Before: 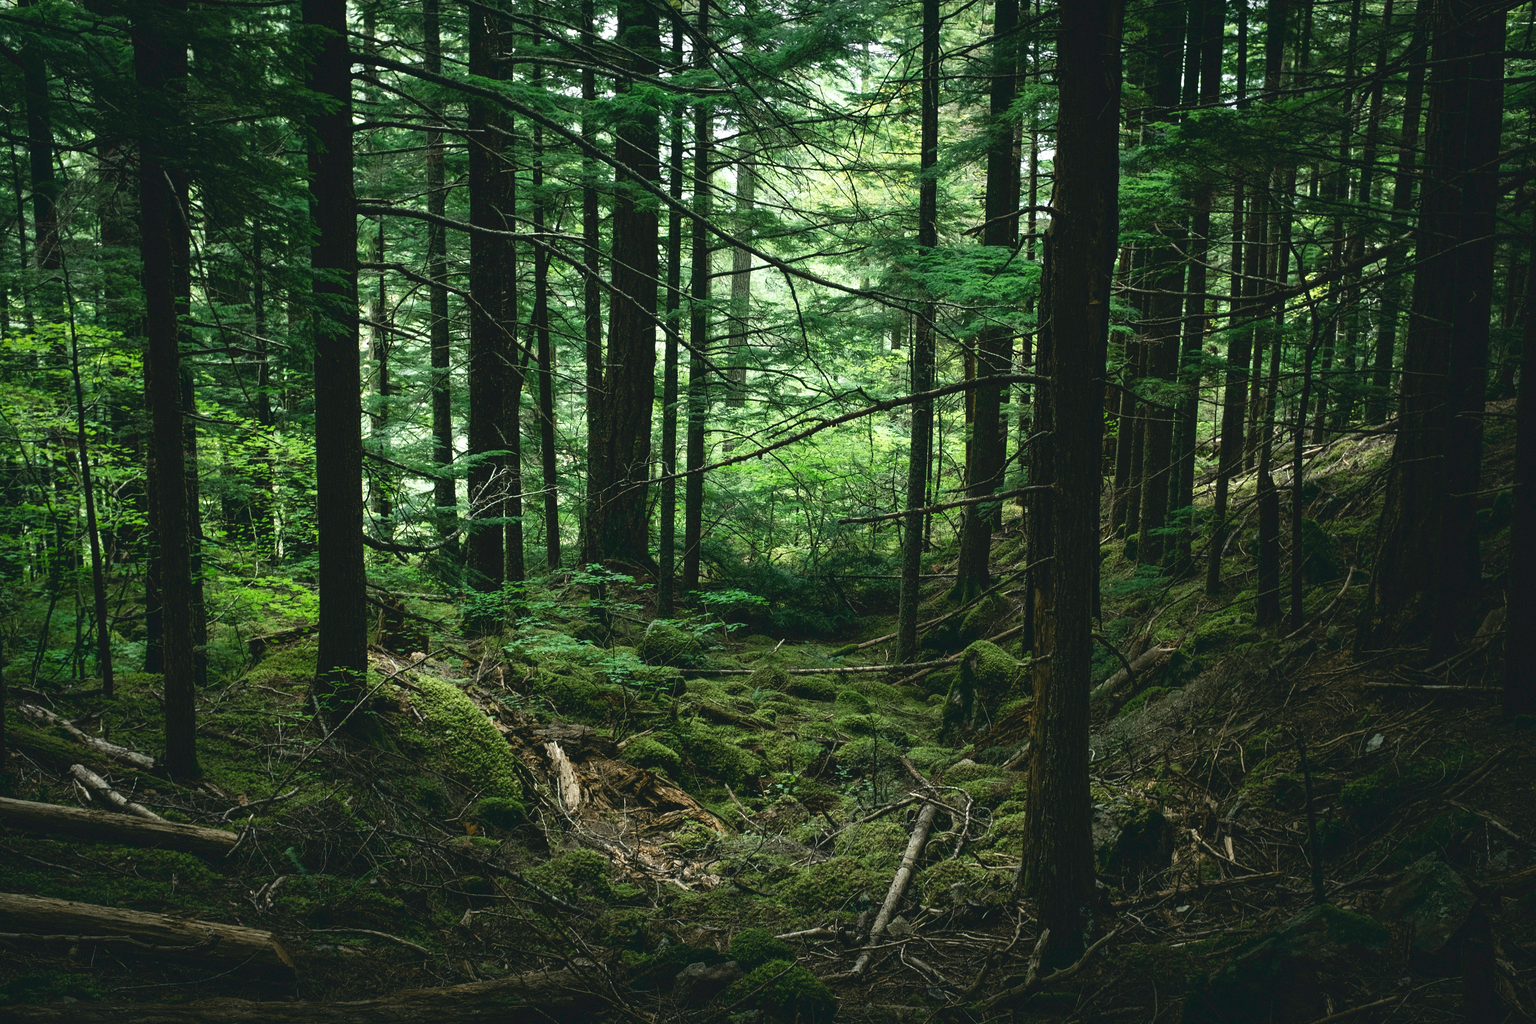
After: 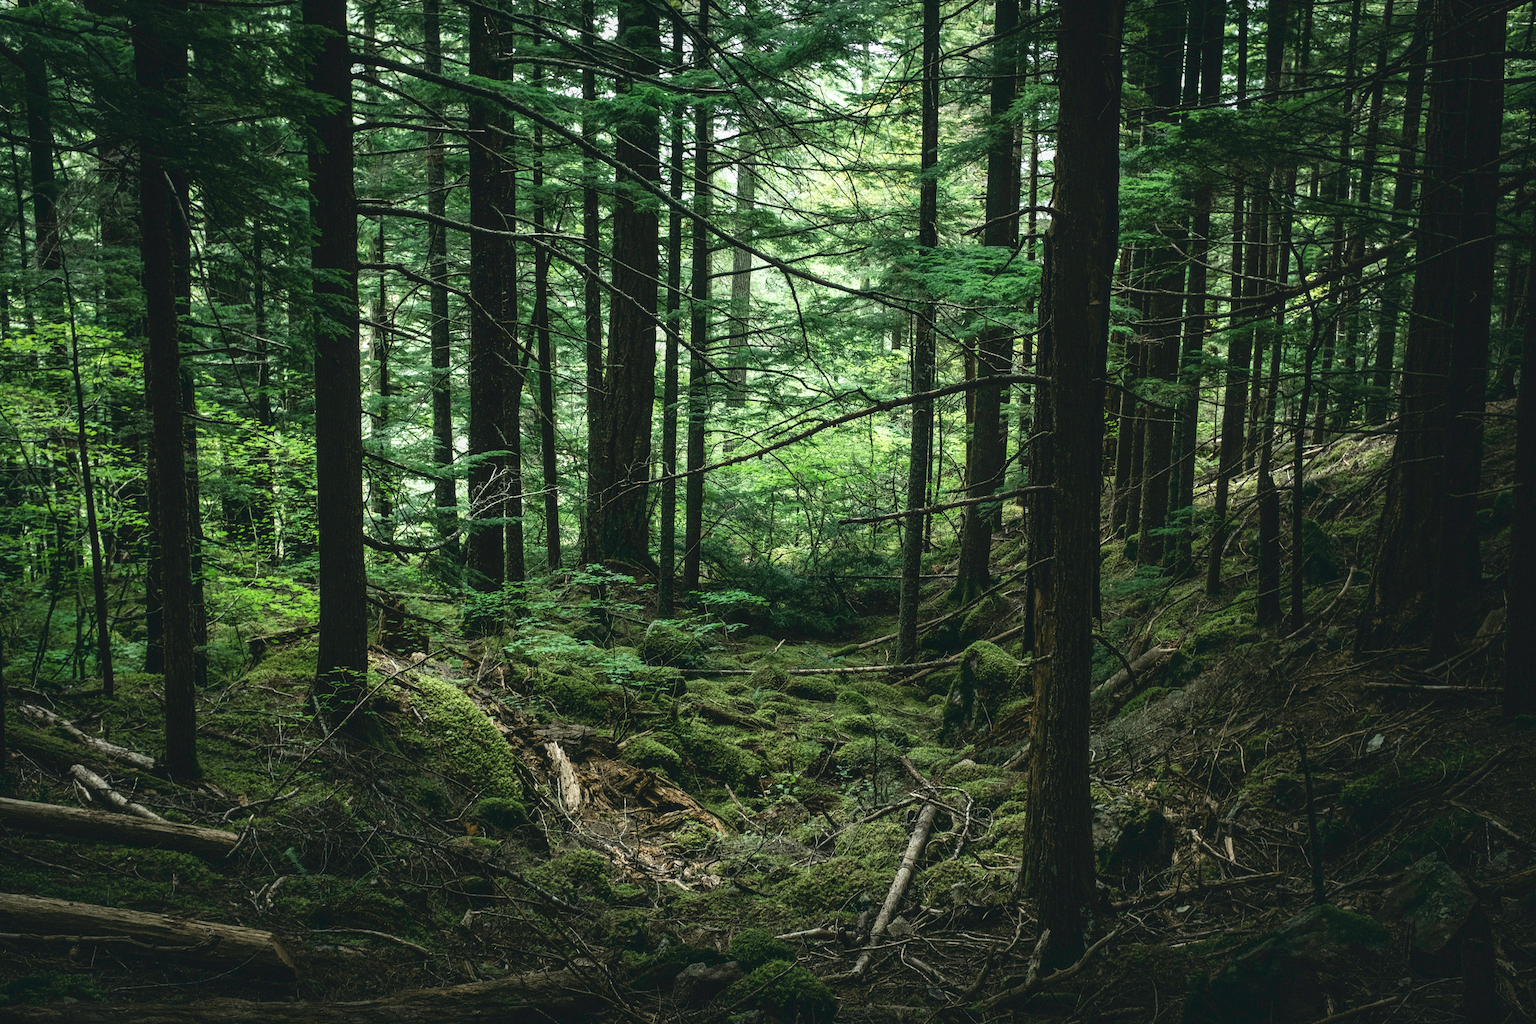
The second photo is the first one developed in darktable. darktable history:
local contrast: on, module defaults
contrast brightness saturation: saturation -0.064
